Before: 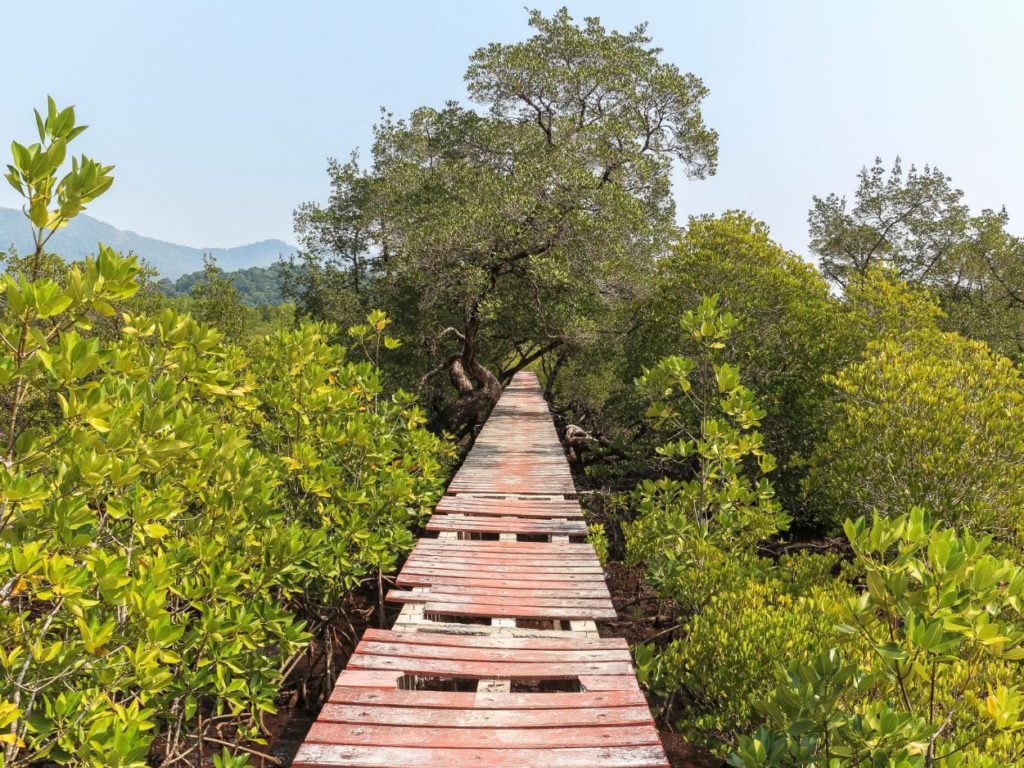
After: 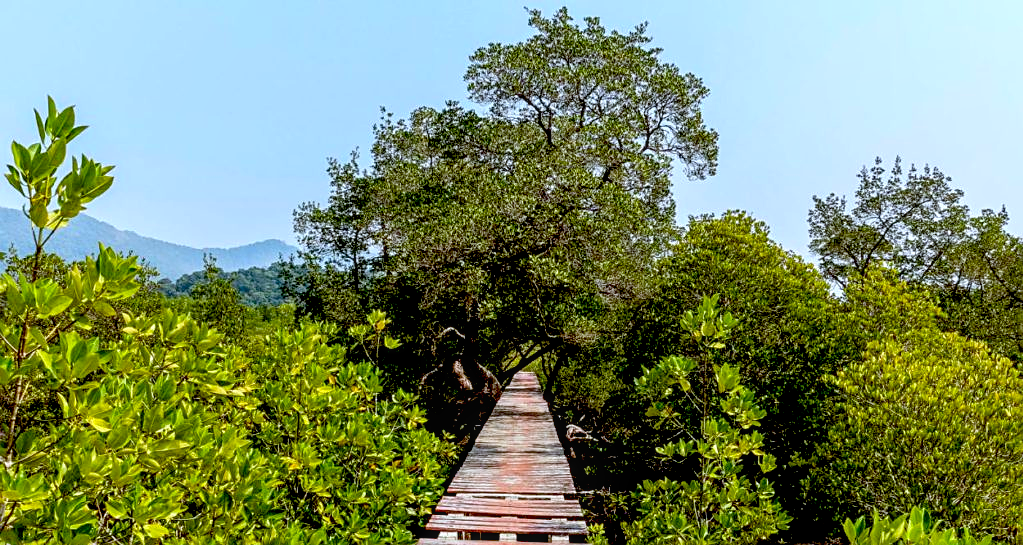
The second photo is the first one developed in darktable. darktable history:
sharpen: on, module defaults
local contrast: on, module defaults
contrast brightness saturation: contrast 0.038, saturation 0.162
crop: right 0%, bottom 29.008%
exposure: black level correction 0.055, exposure -0.036 EV, compensate highlight preservation false
color calibration: x 0.37, y 0.382, temperature 4302.96 K
